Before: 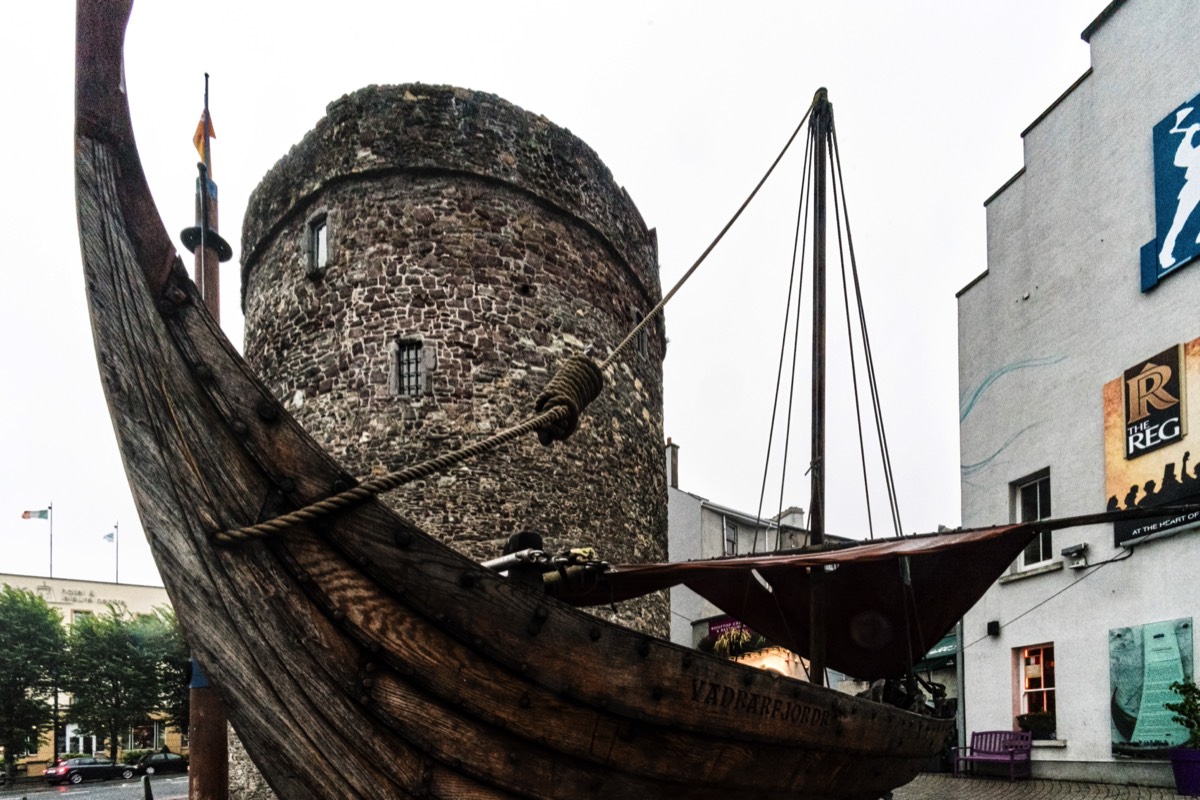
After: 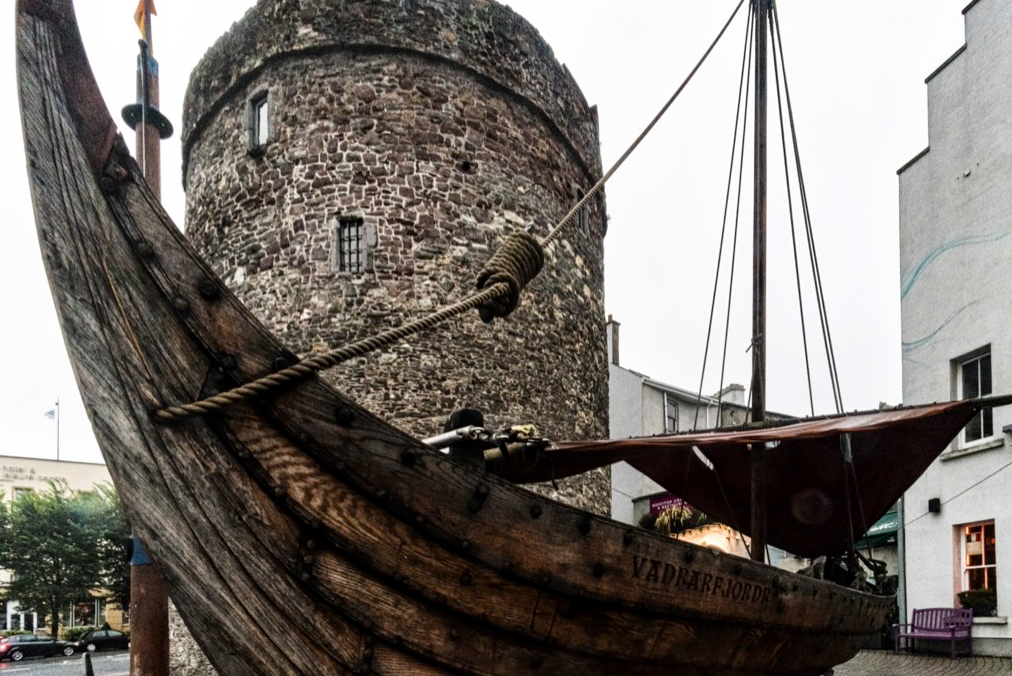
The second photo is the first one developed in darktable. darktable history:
crop and rotate: left 4.98%, top 15.387%, right 10.641%
